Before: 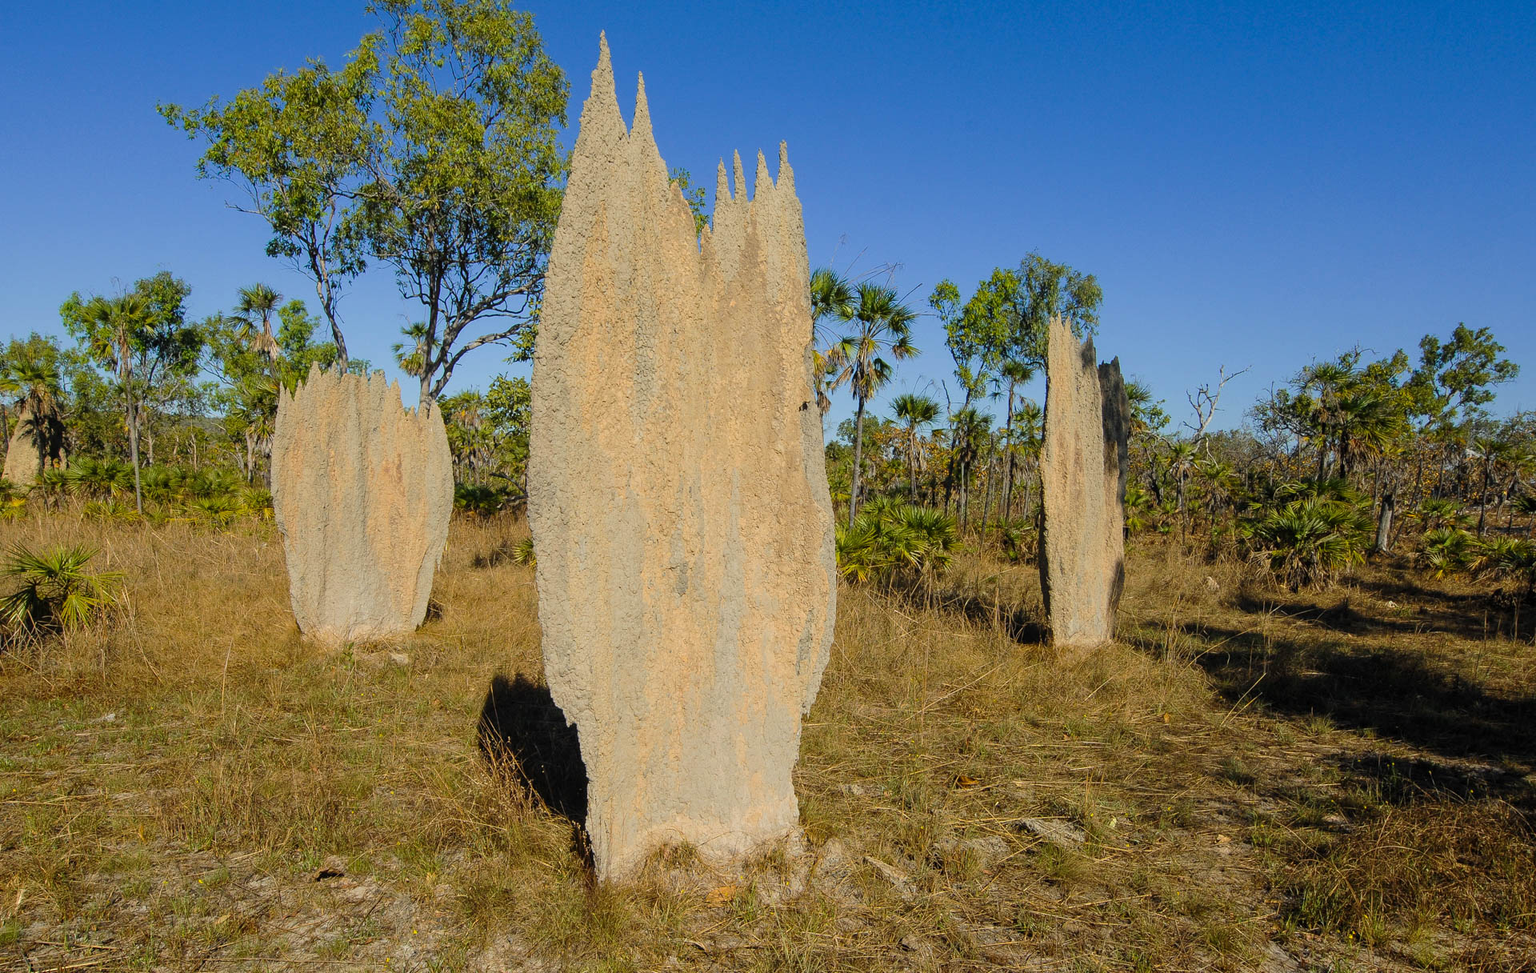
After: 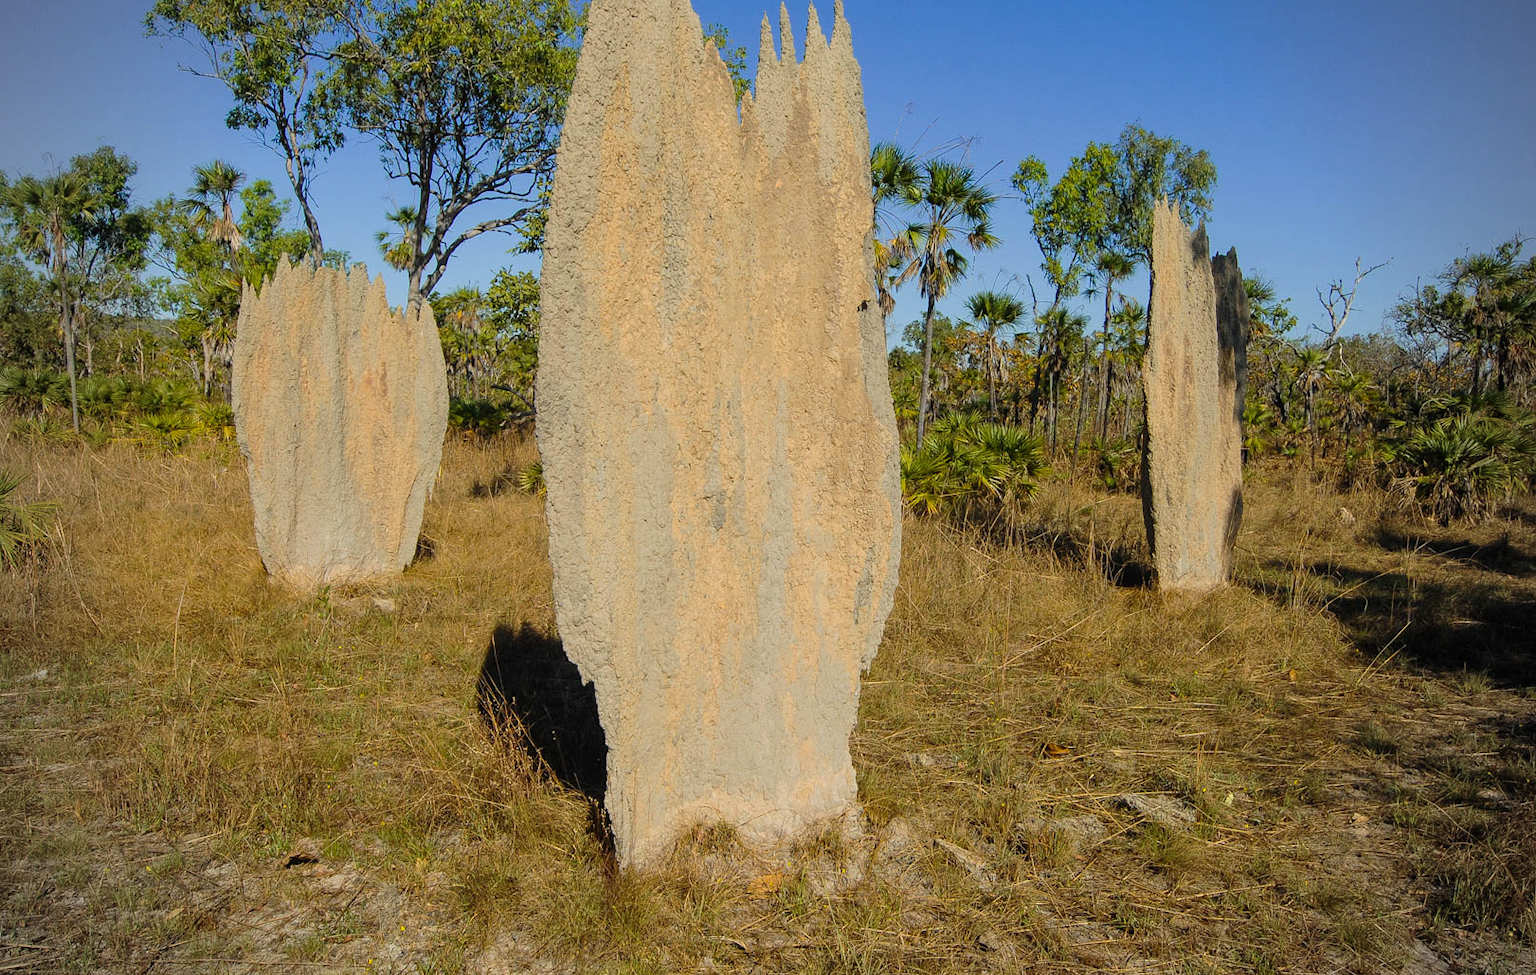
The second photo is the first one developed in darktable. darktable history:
vignetting: fall-off start 79.78%
crop and rotate: left 4.919%, top 15.255%, right 10.649%
